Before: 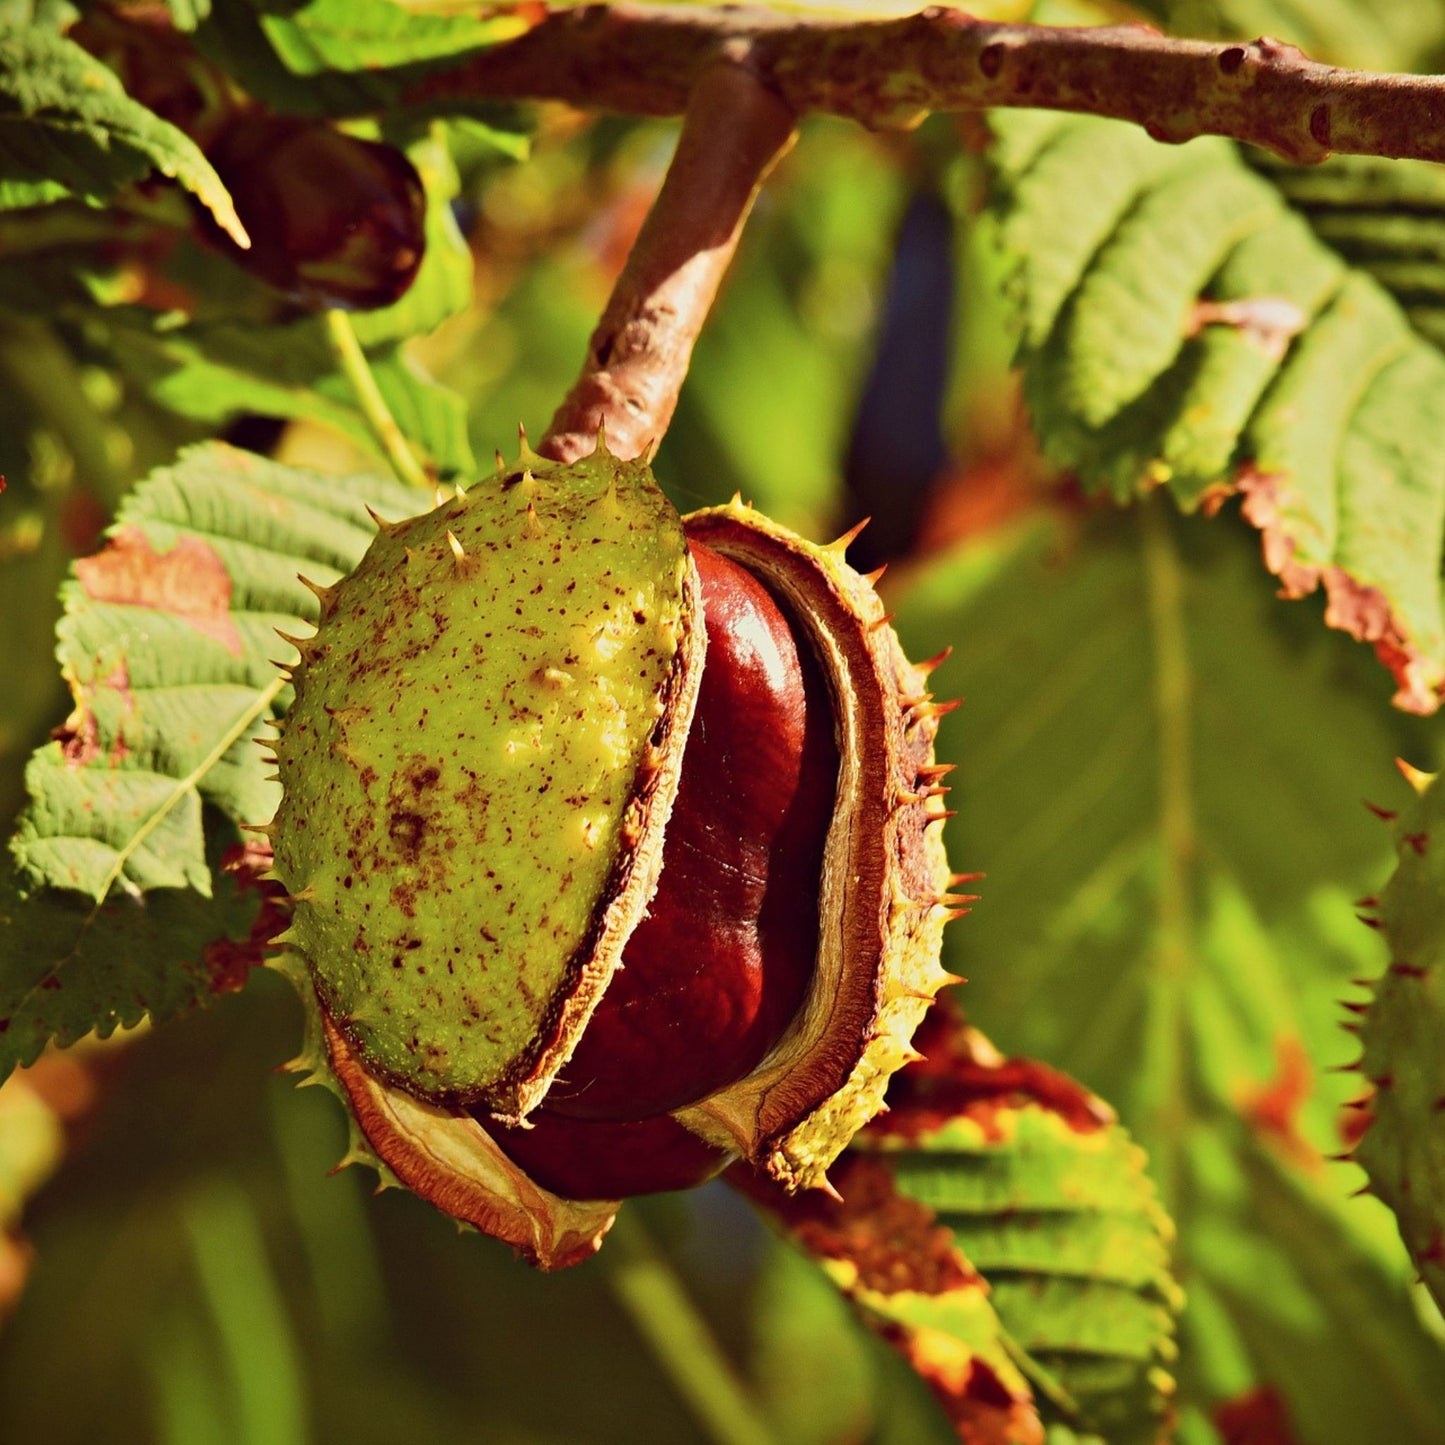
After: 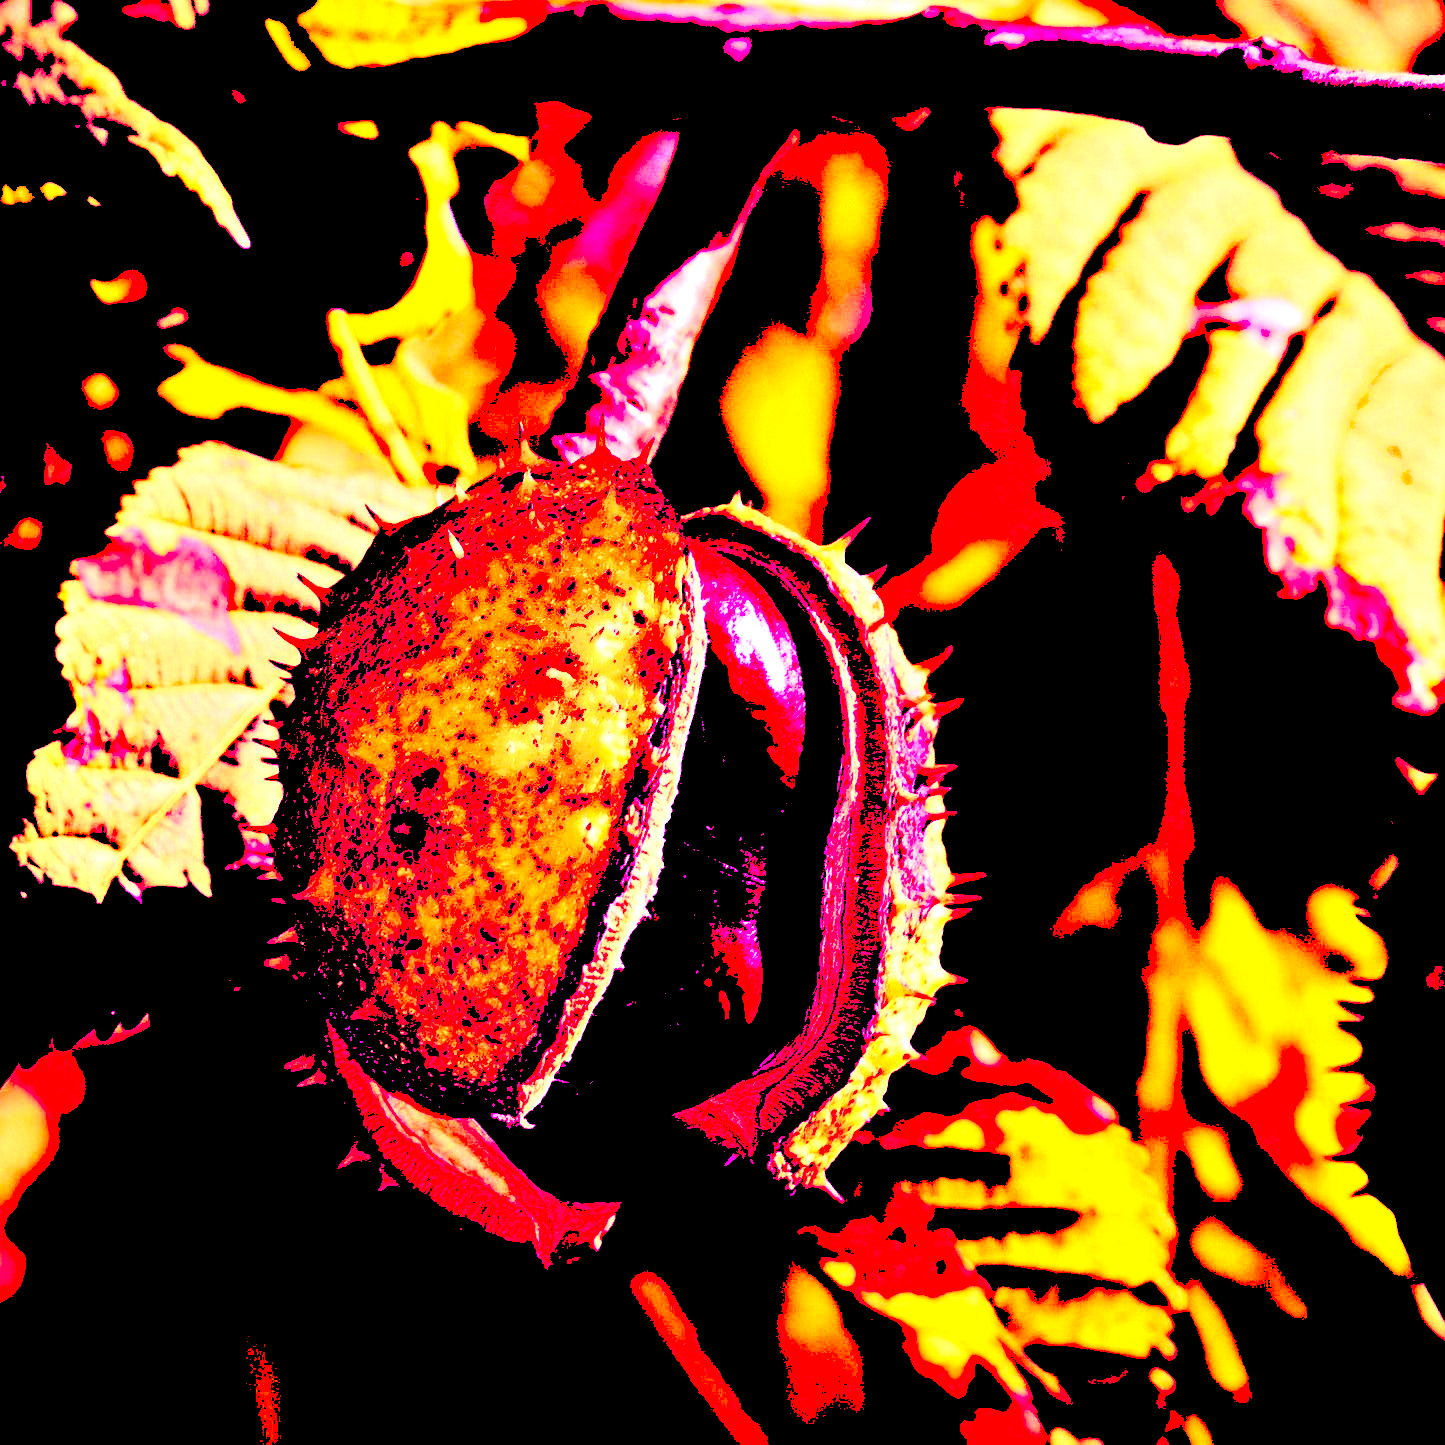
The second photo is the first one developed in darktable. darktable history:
haze removal: strength 0.29, distance 0.25, compatibility mode true, adaptive false
levels: levels [0.246, 0.246, 0.506]
color balance: mode lift, gamma, gain (sRGB), lift [1, 1, 0.101, 1]
shadows and highlights: white point adjustment 0.05, highlights color adjustment 55.9%, soften with gaussian
